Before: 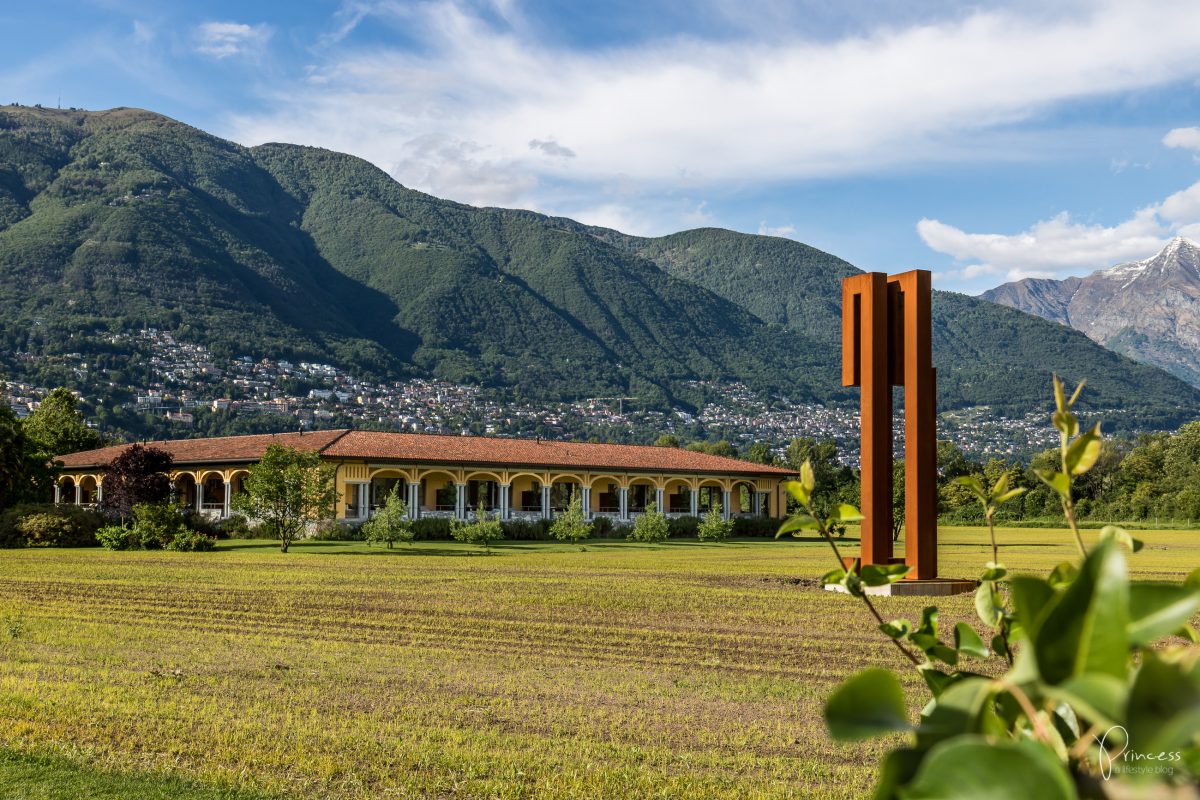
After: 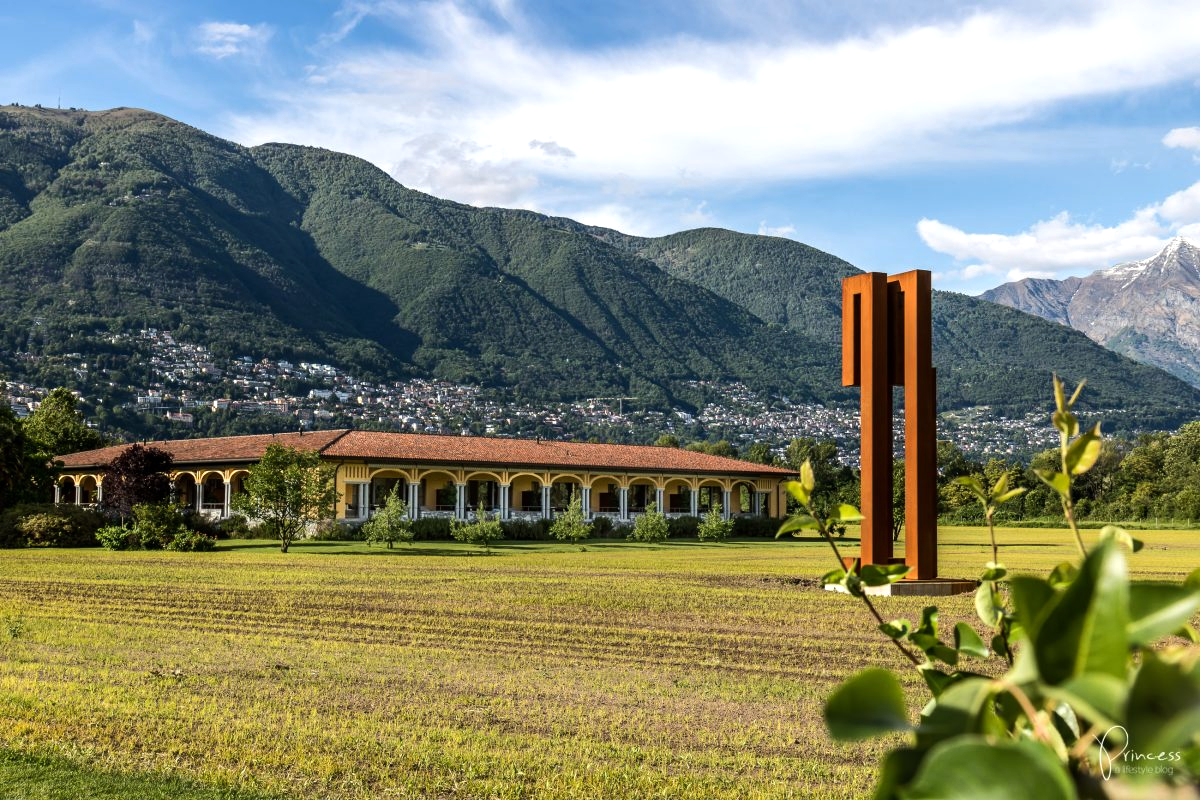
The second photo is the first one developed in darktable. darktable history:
tone equalizer: -8 EV -0.403 EV, -7 EV -0.406 EV, -6 EV -0.305 EV, -5 EV -0.238 EV, -3 EV 0.241 EV, -2 EV 0.324 EV, -1 EV 0.381 EV, +0 EV 0.393 EV, edges refinement/feathering 500, mask exposure compensation -1.57 EV, preserve details no
